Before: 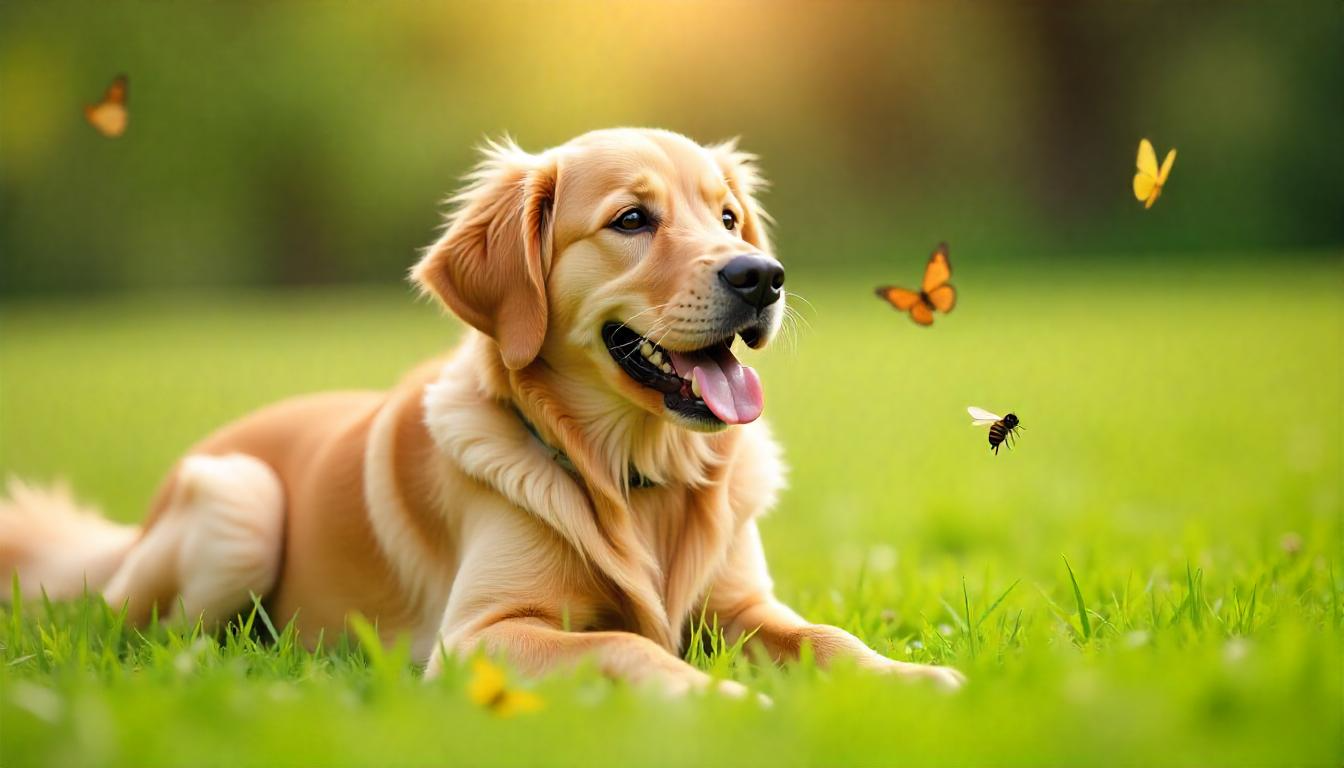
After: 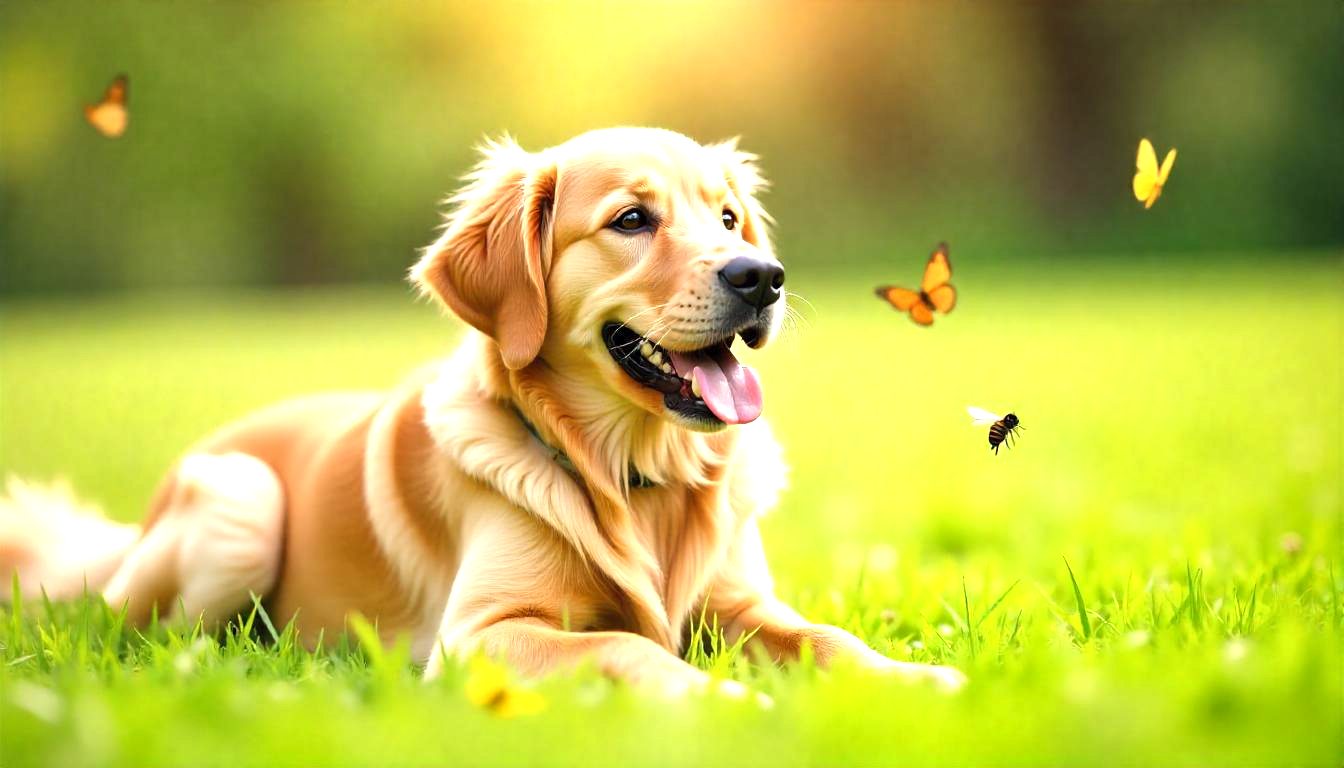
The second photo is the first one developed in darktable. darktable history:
local contrast: mode bilateral grid, contrast 19, coarseness 50, detail 120%, midtone range 0.2
exposure: exposure 0.815 EV, compensate highlight preservation false
